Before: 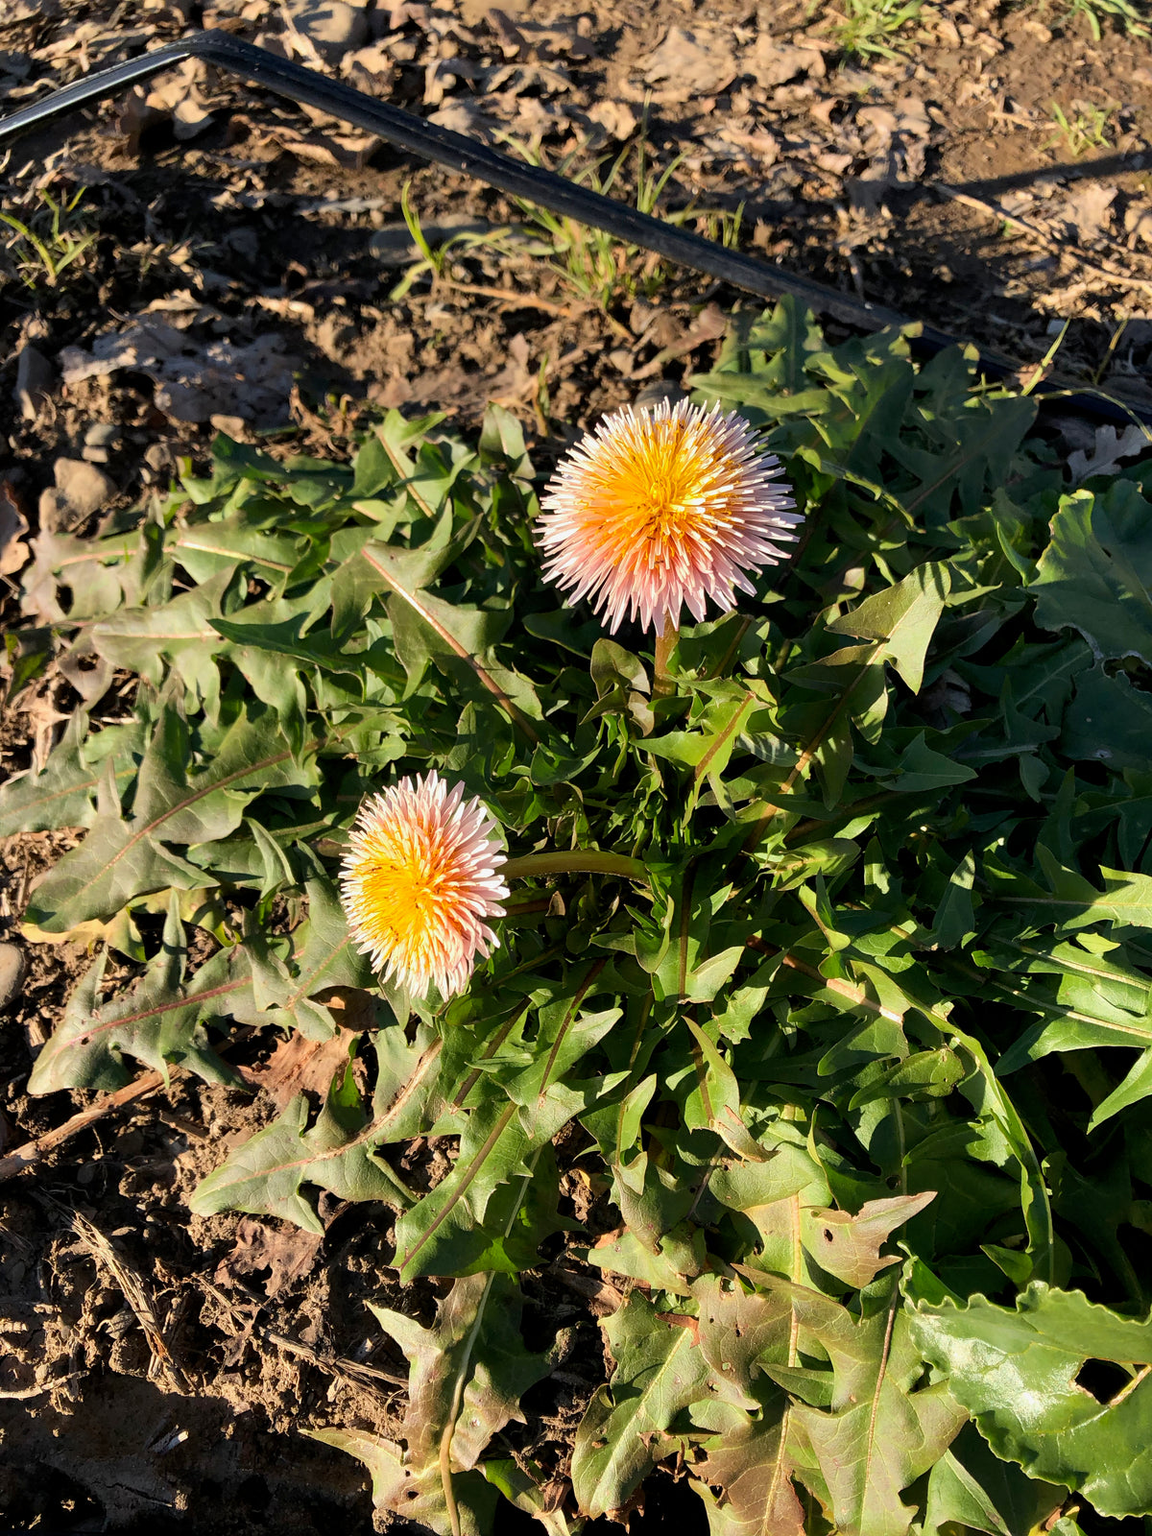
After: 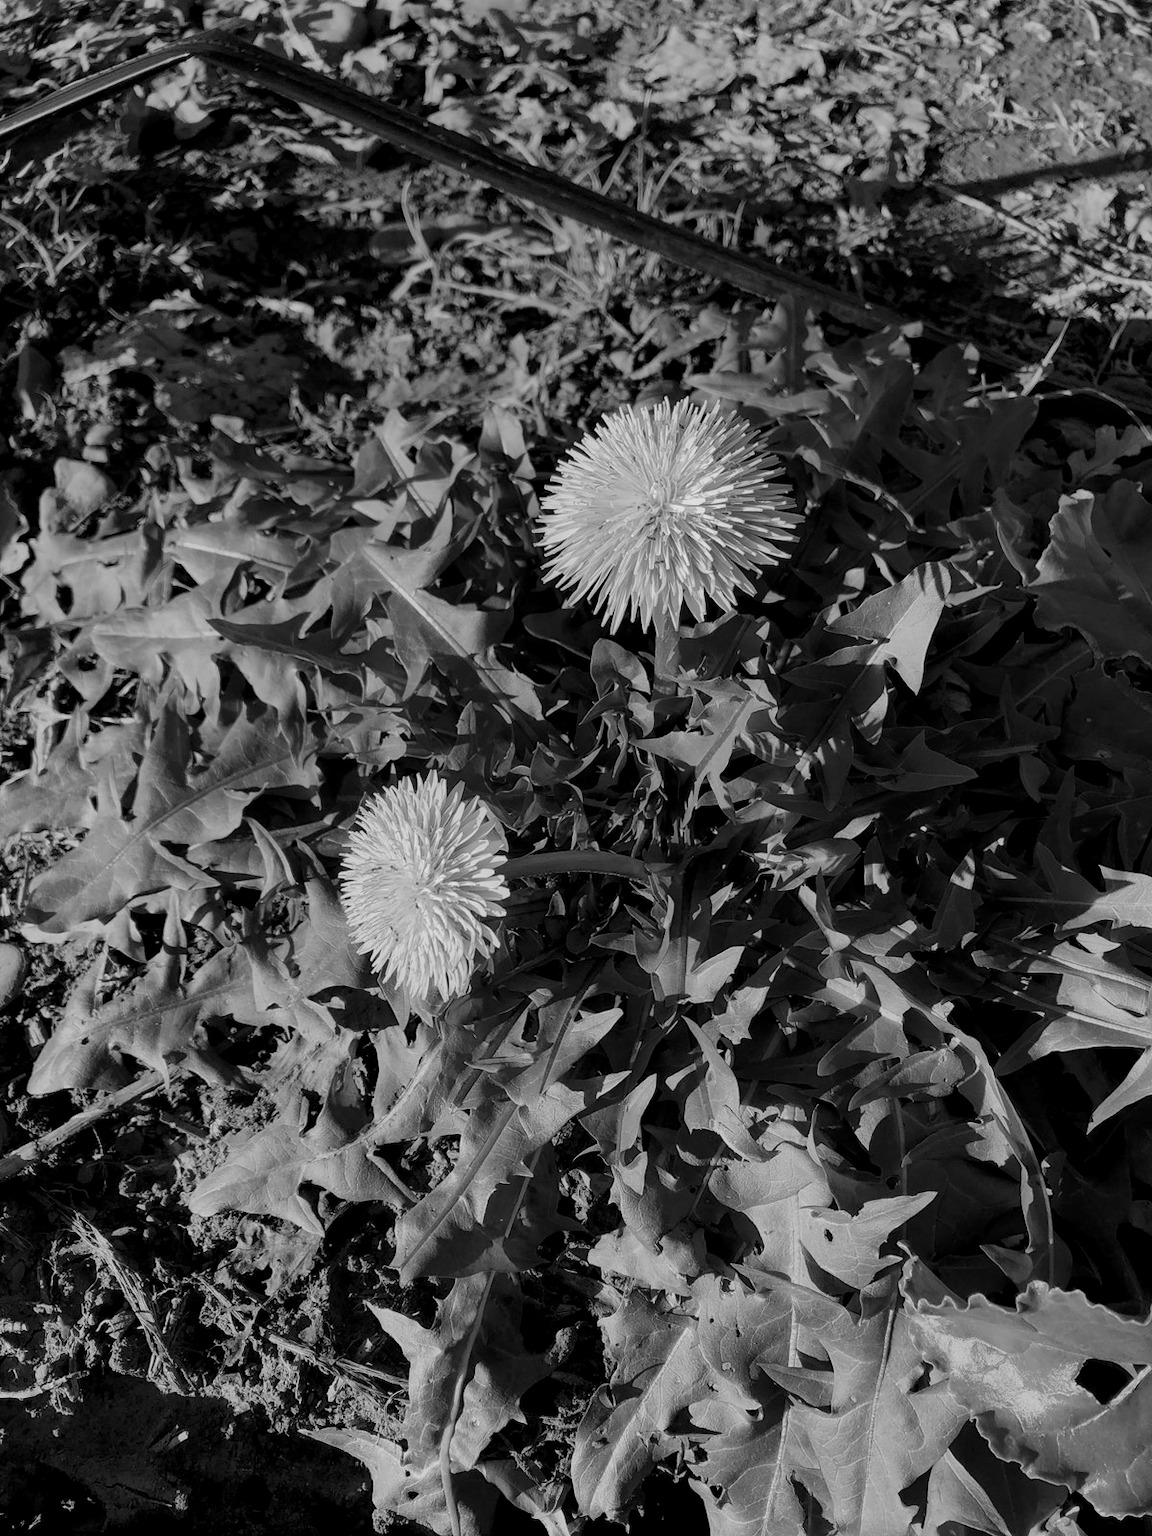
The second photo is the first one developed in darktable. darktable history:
monochrome: a 79.32, b 81.83, size 1.1
color balance: mode lift, gamma, gain (sRGB), lift [0.97, 1, 1, 1], gamma [1.03, 1, 1, 1]
